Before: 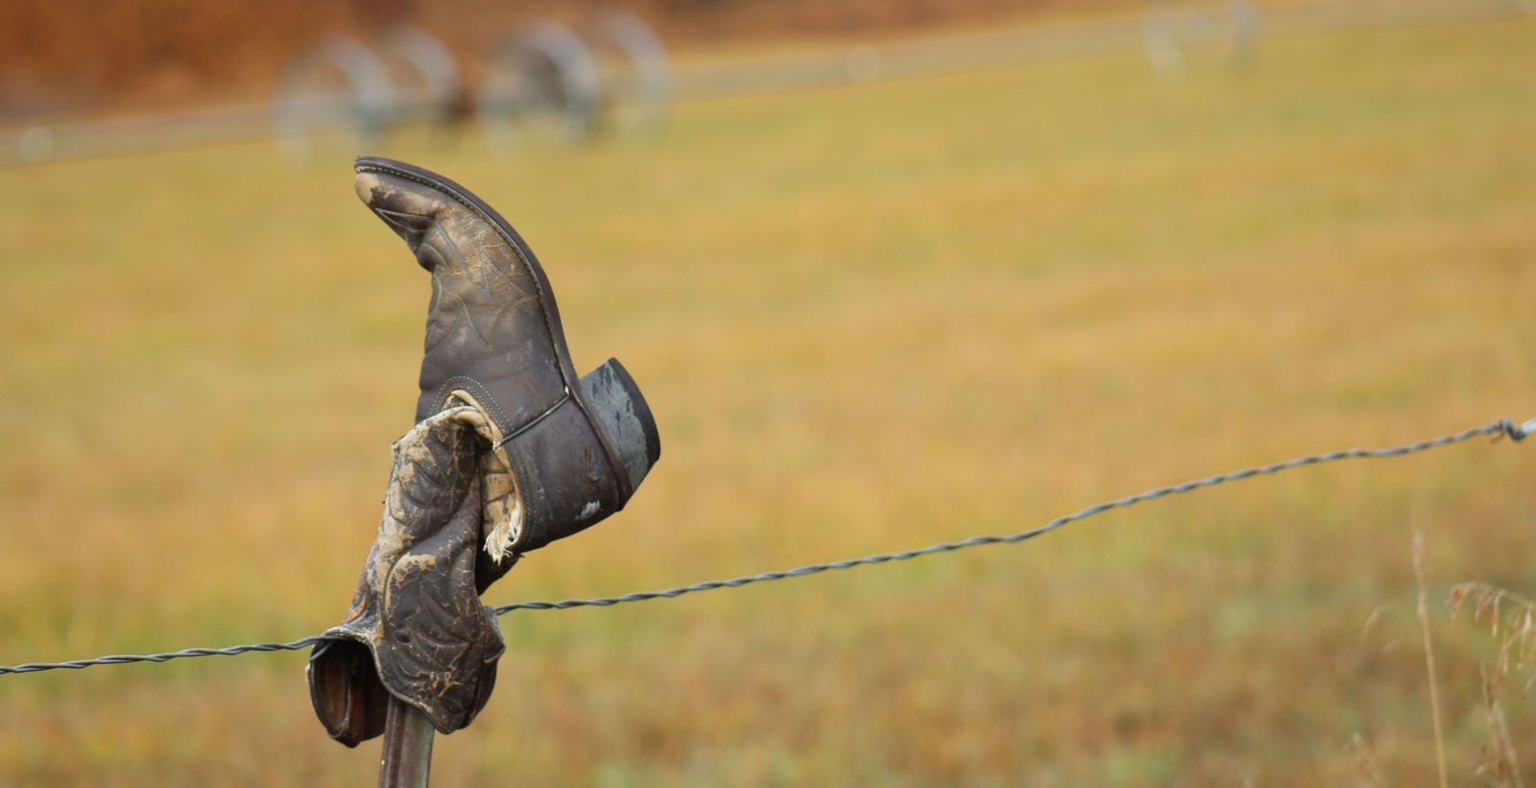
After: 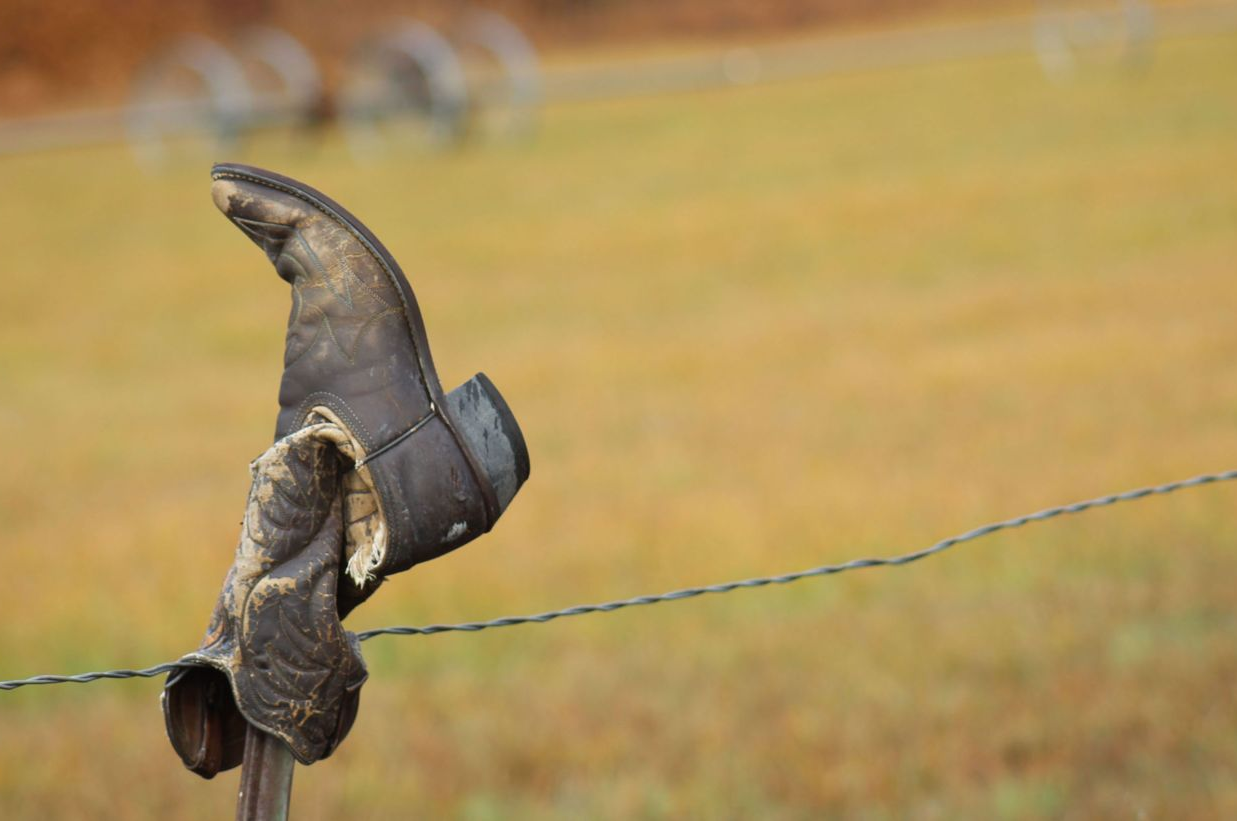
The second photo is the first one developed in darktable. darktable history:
crop: left 9.877%, right 12.756%
